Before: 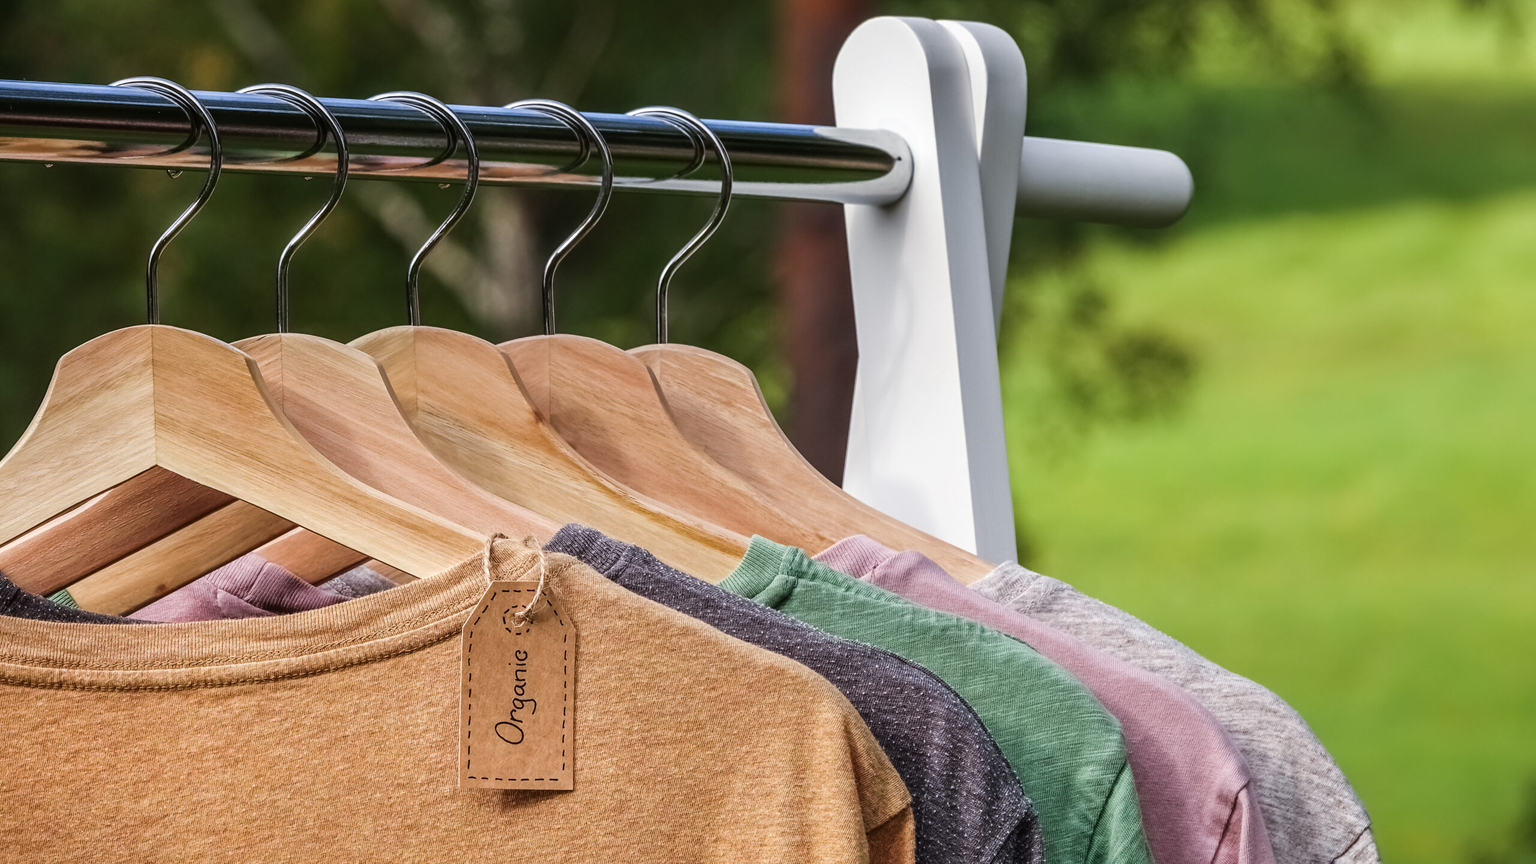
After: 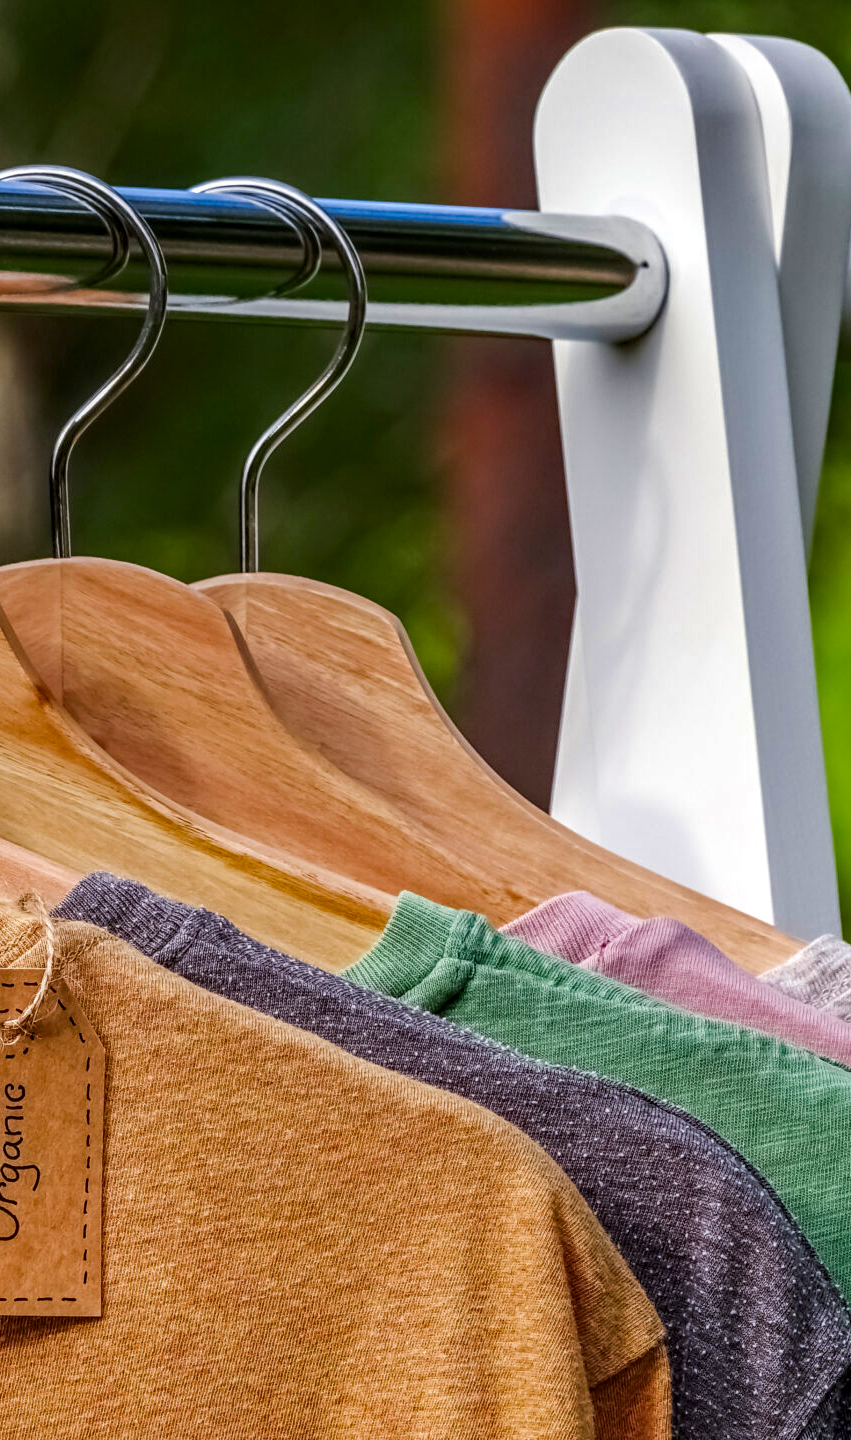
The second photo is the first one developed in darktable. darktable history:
local contrast: on, module defaults
white balance: emerald 1
crop: left 33.36%, right 33.36%
color zones: curves: ch0 [(0, 0.425) (0.143, 0.422) (0.286, 0.42) (0.429, 0.419) (0.571, 0.419) (0.714, 0.42) (0.857, 0.422) (1, 0.425)]; ch1 [(0, 0.666) (0.143, 0.669) (0.286, 0.671) (0.429, 0.67) (0.571, 0.67) (0.714, 0.67) (0.857, 0.67) (1, 0.666)]
haze removal: compatibility mode true, adaptive false
